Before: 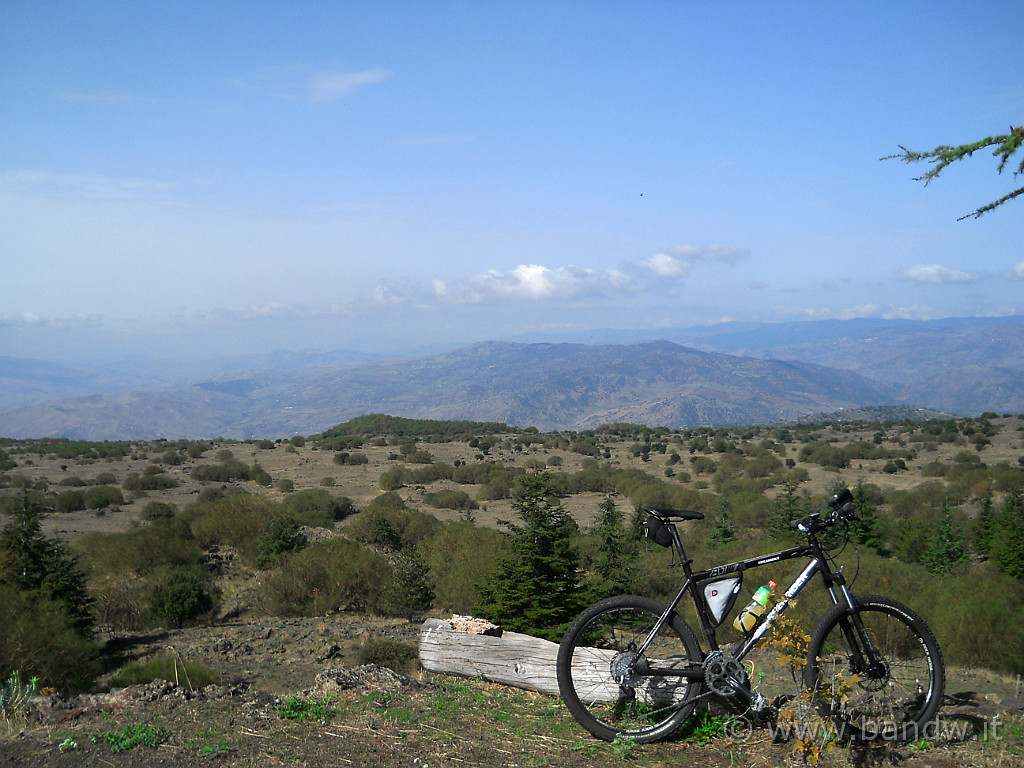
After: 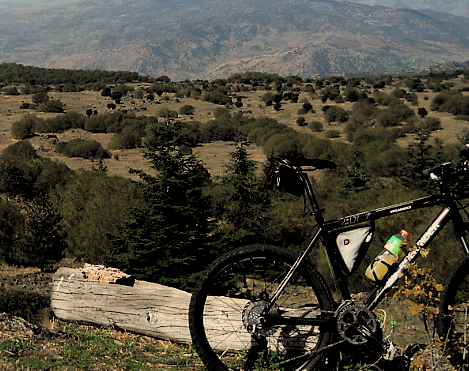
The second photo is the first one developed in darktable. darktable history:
filmic rgb: black relative exposure -16 EV, white relative exposure 6.12 EV, hardness 5.22
white balance: red 1.123, blue 0.83
crop: left 35.976%, top 45.819%, right 18.162%, bottom 5.807%
levels: levels [0.182, 0.542, 0.902]
